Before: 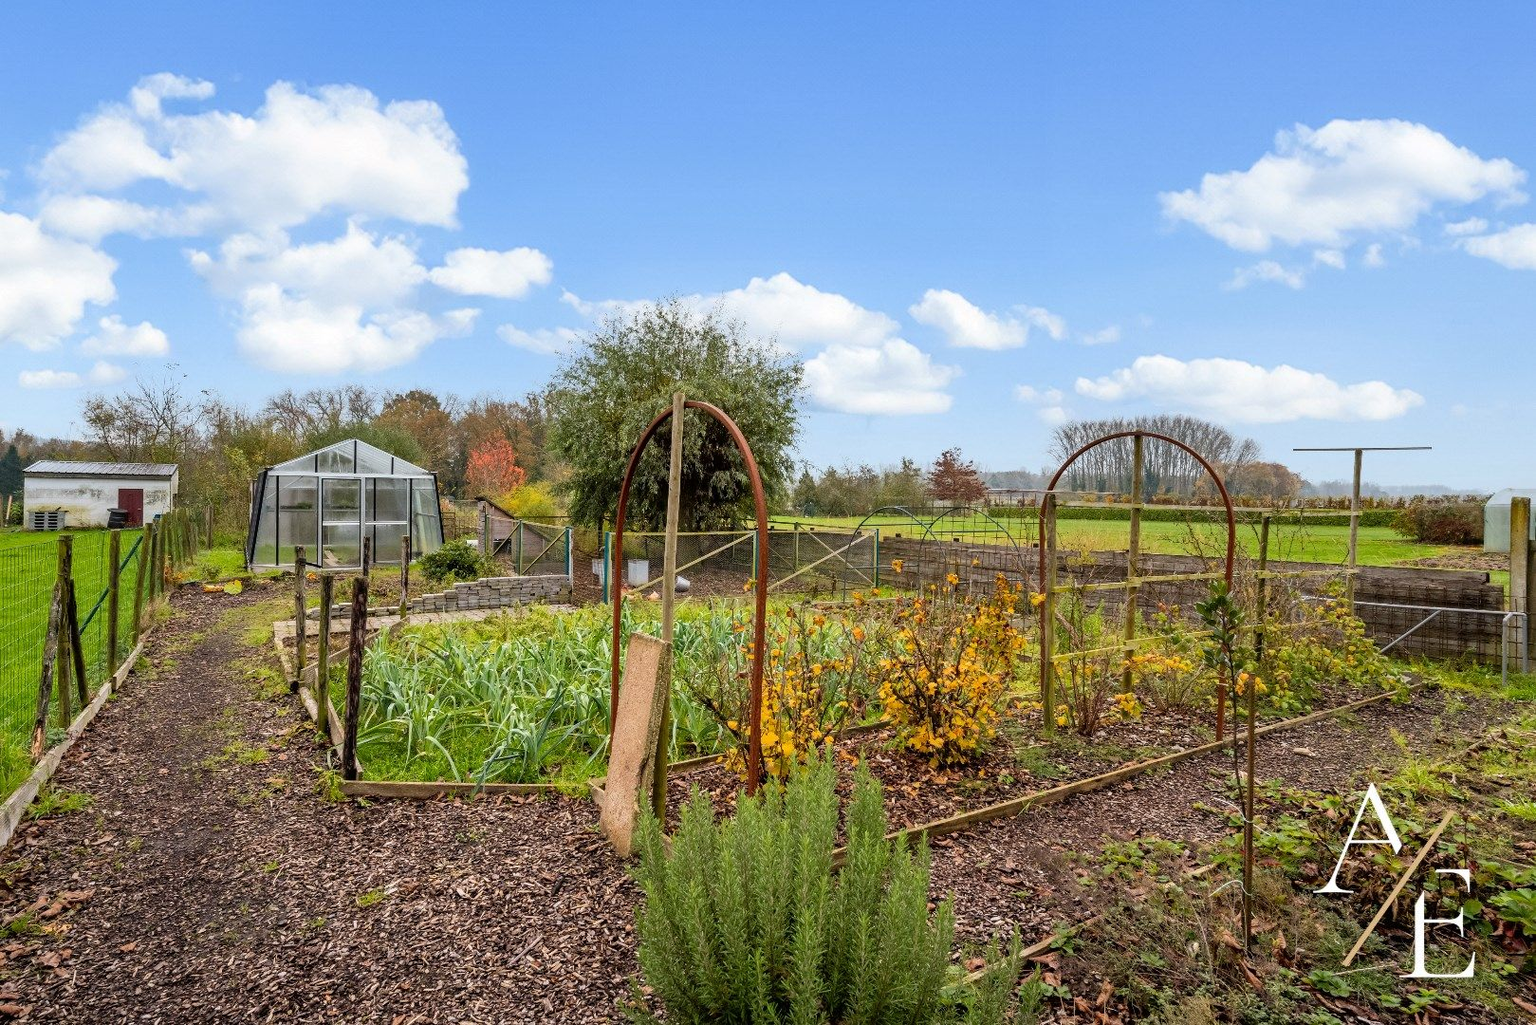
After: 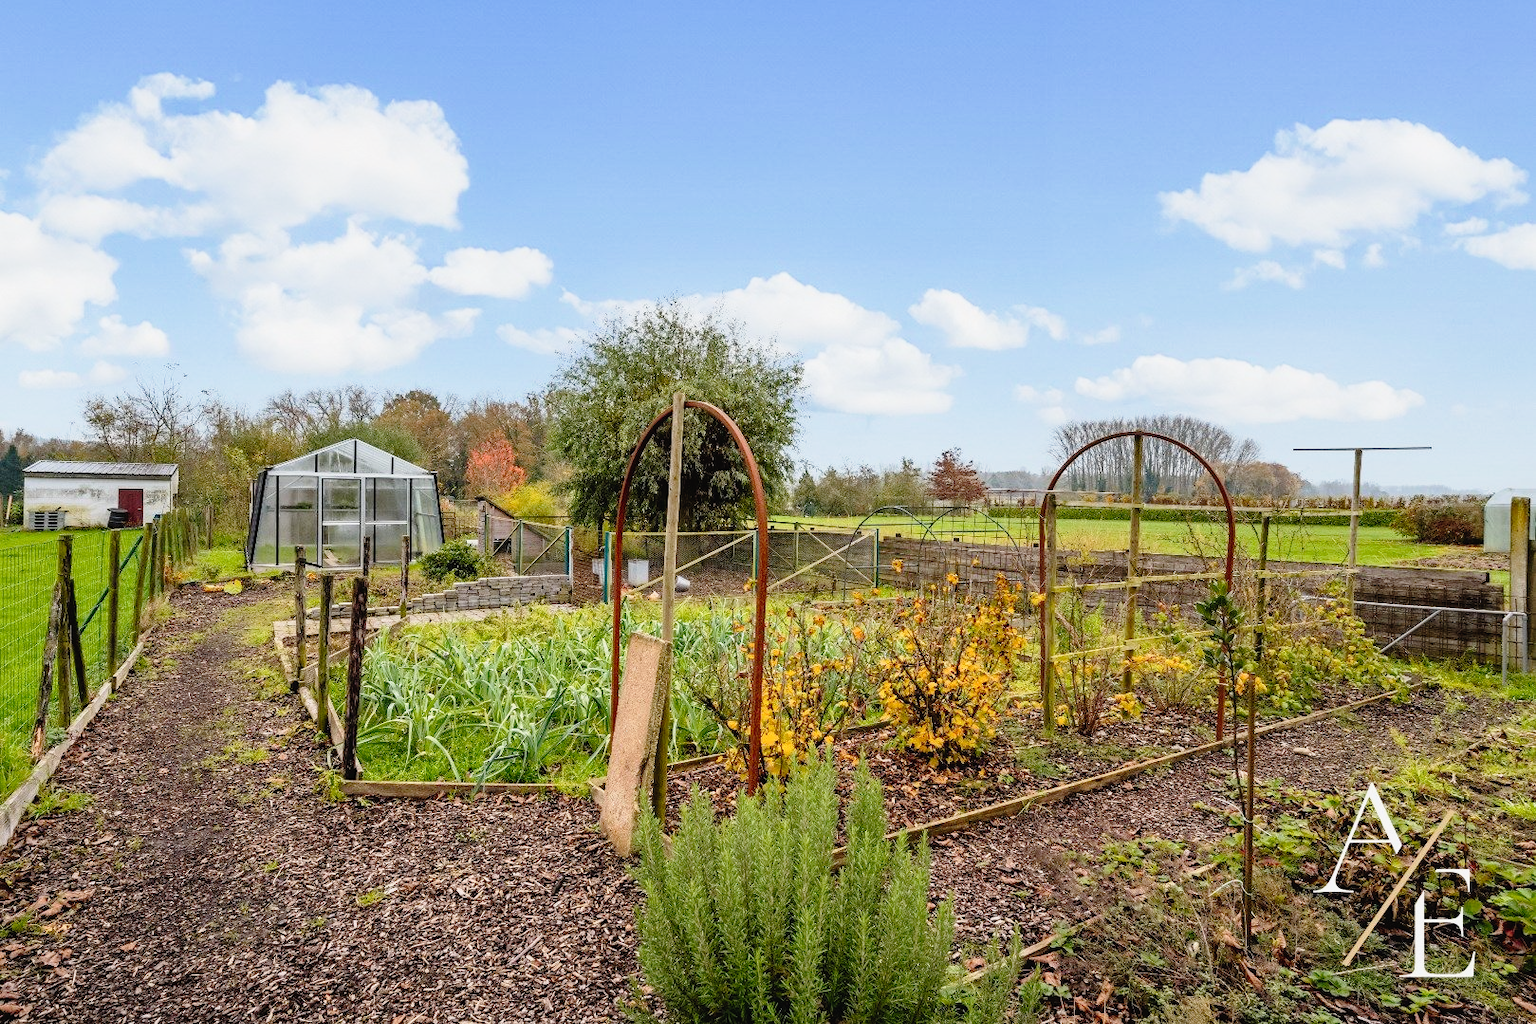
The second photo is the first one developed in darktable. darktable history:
tone curve: curves: ch0 [(0, 0.021) (0.049, 0.044) (0.152, 0.14) (0.328, 0.377) (0.473, 0.543) (0.641, 0.705) (0.85, 0.894) (1, 0.969)]; ch1 [(0, 0) (0.302, 0.331) (0.433, 0.432) (0.472, 0.47) (0.502, 0.503) (0.527, 0.516) (0.564, 0.573) (0.614, 0.626) (0.677, 0.701) (0.859, 0.885) (1, 1)]; ch2 [(0, 0) (0.33, 0.301) (0.447, 0.44) (0.487, 0.496) (0.502, 0.516) (0.535, 0.563) (0.565, 0.597) (0.608, 0.641) (1, 1)], preserve colors none
